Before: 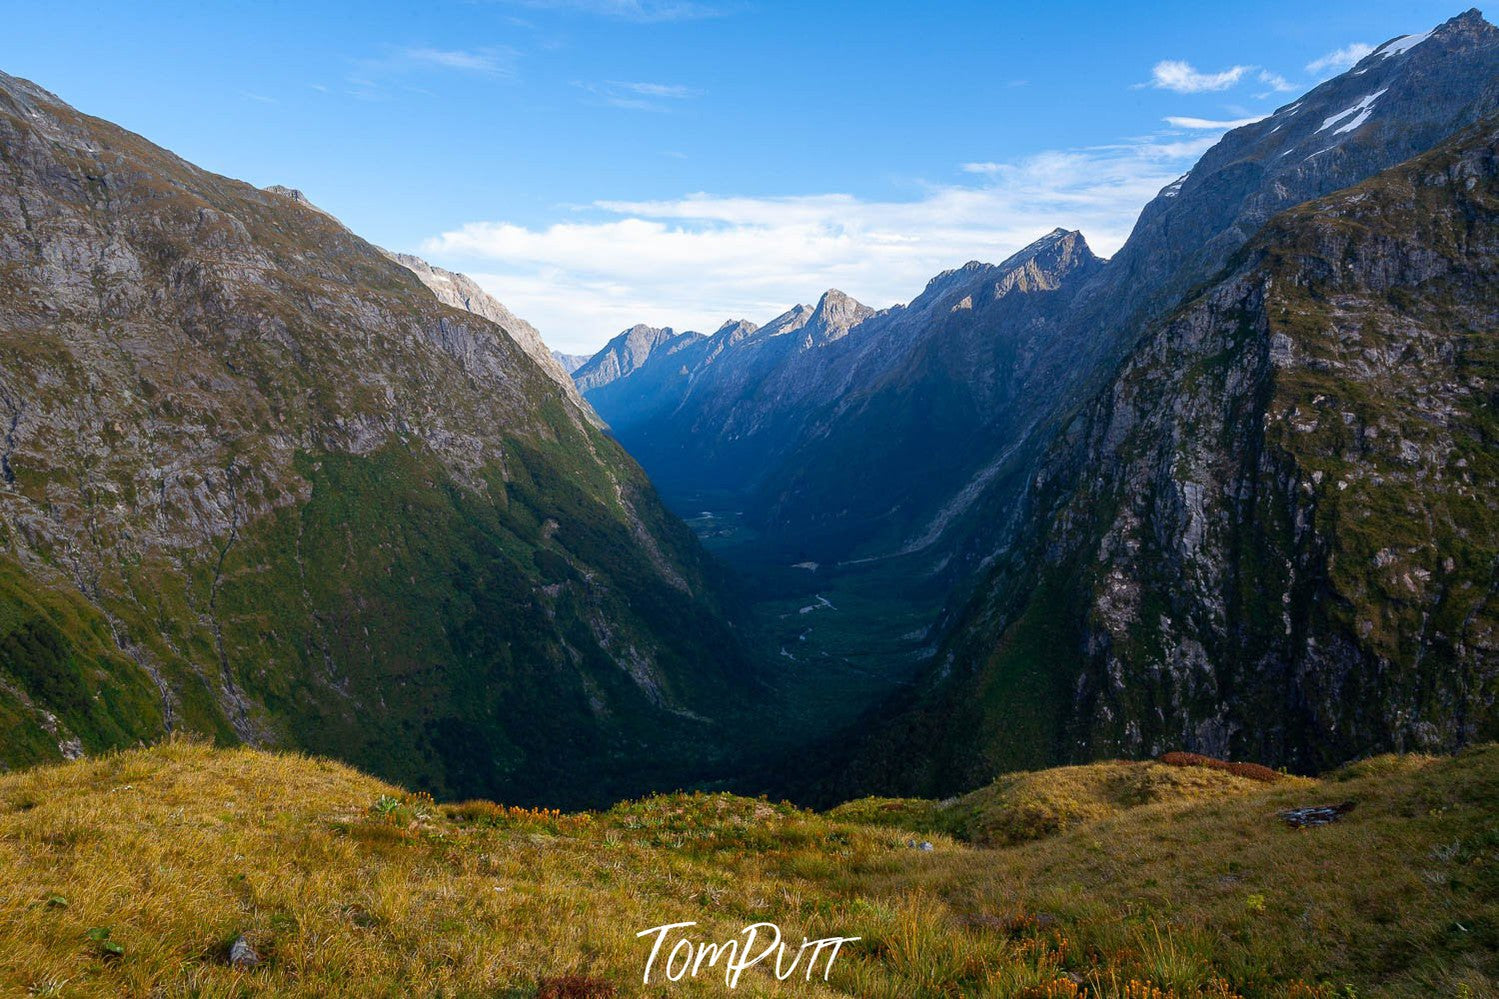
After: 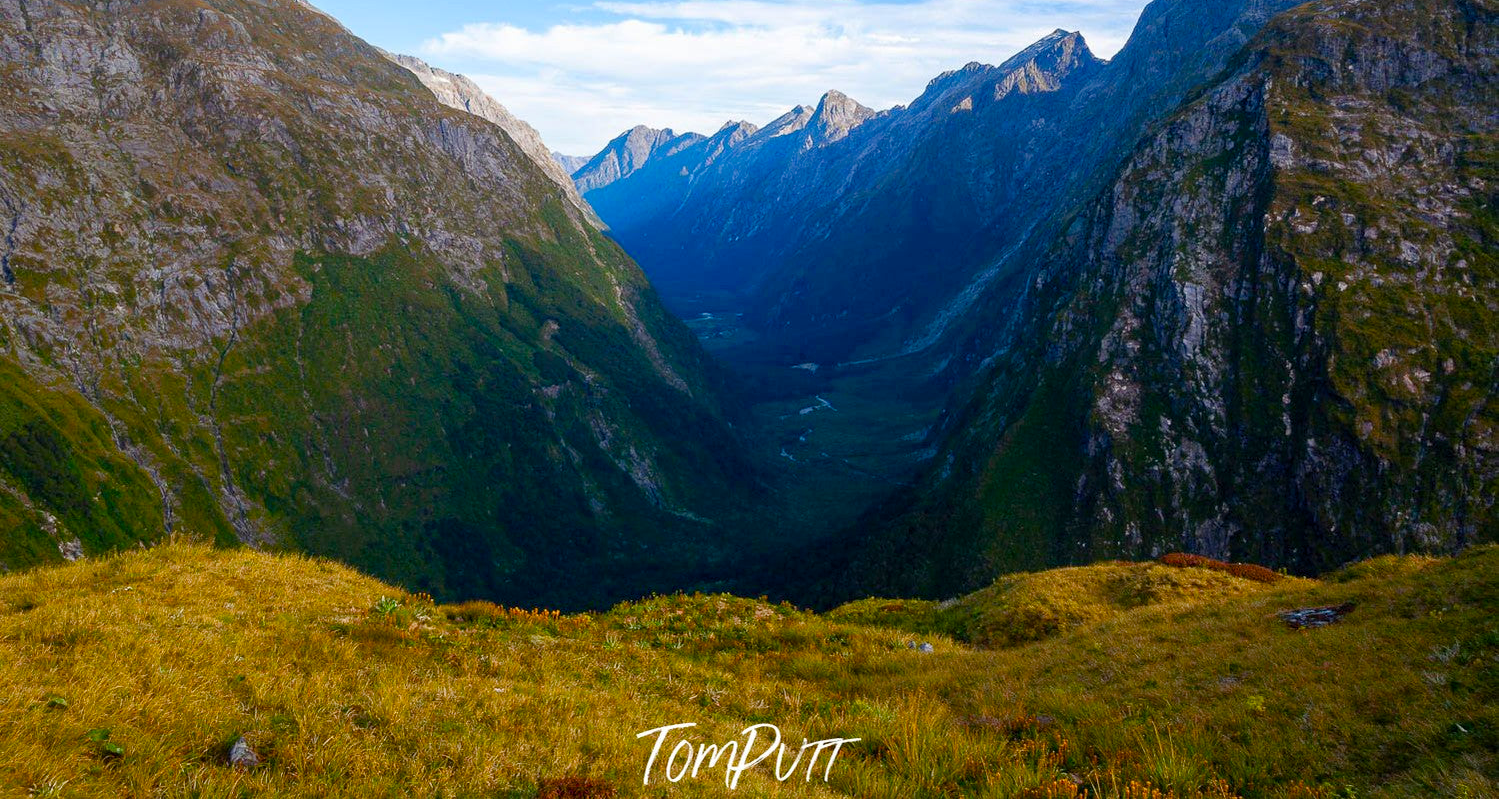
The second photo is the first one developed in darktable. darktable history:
crop and rotate: top 19.998%
color balance rgb: perceptual saturation grading › global saturation 35%, perceptual saturation grading › highlights -30%, perceptual saturation grading › shadows 35%, perceptual brilliance grading › global brilliance 3%, perceptual brilliance grading › highlights -3%, perceptual brilliance grading › shadows 3%
